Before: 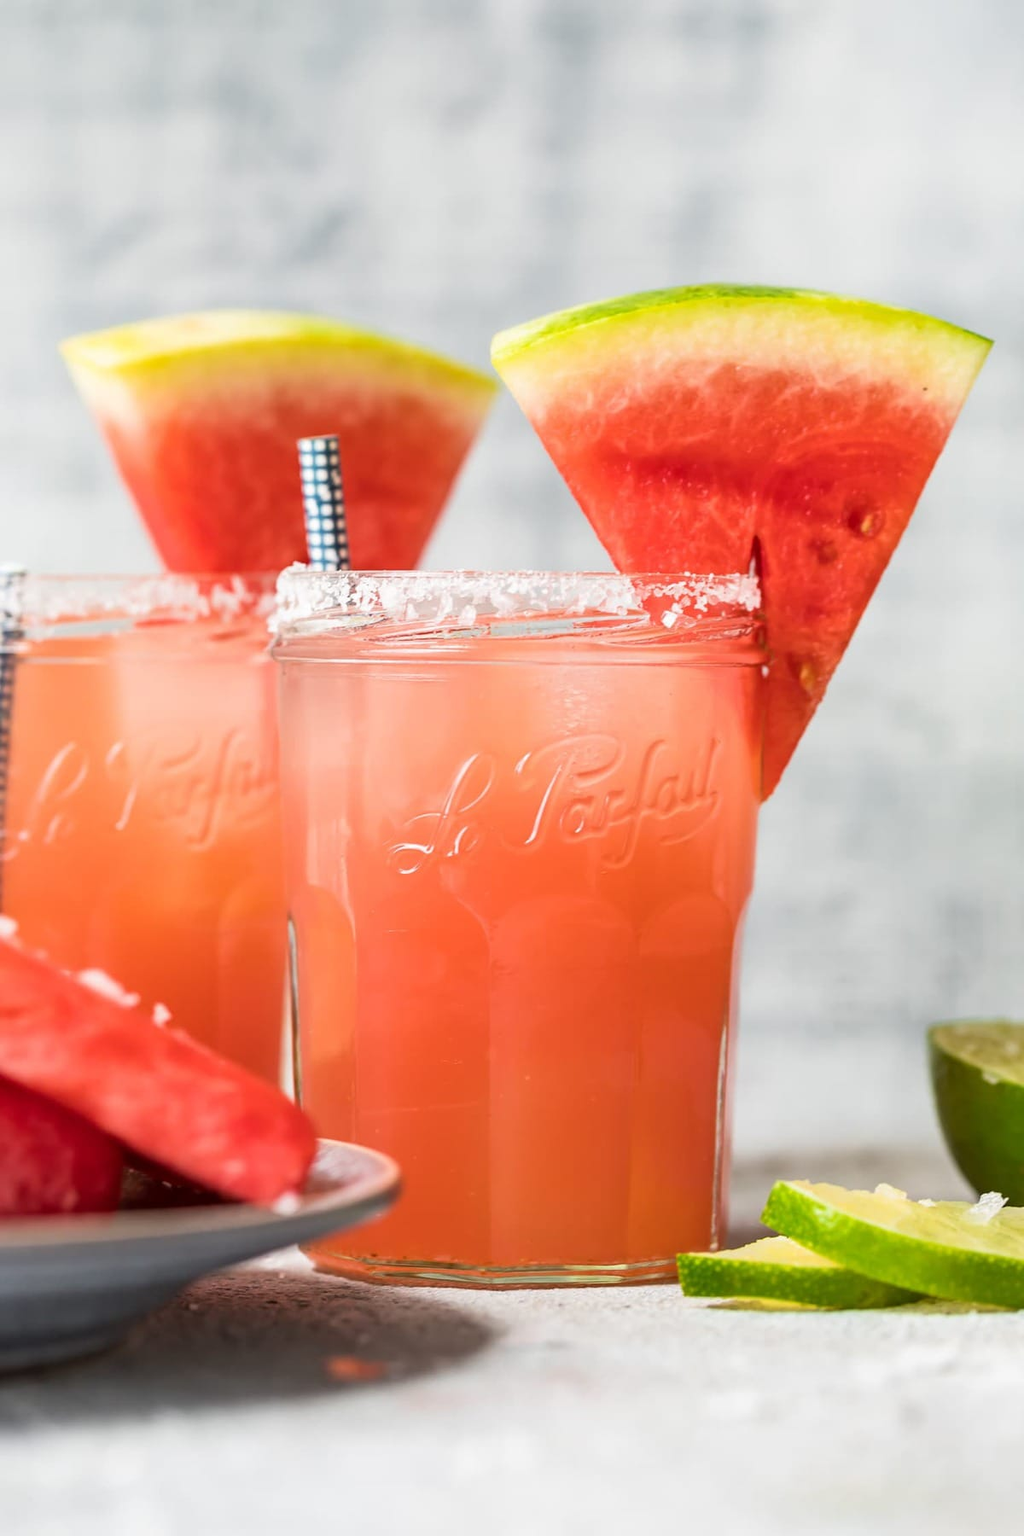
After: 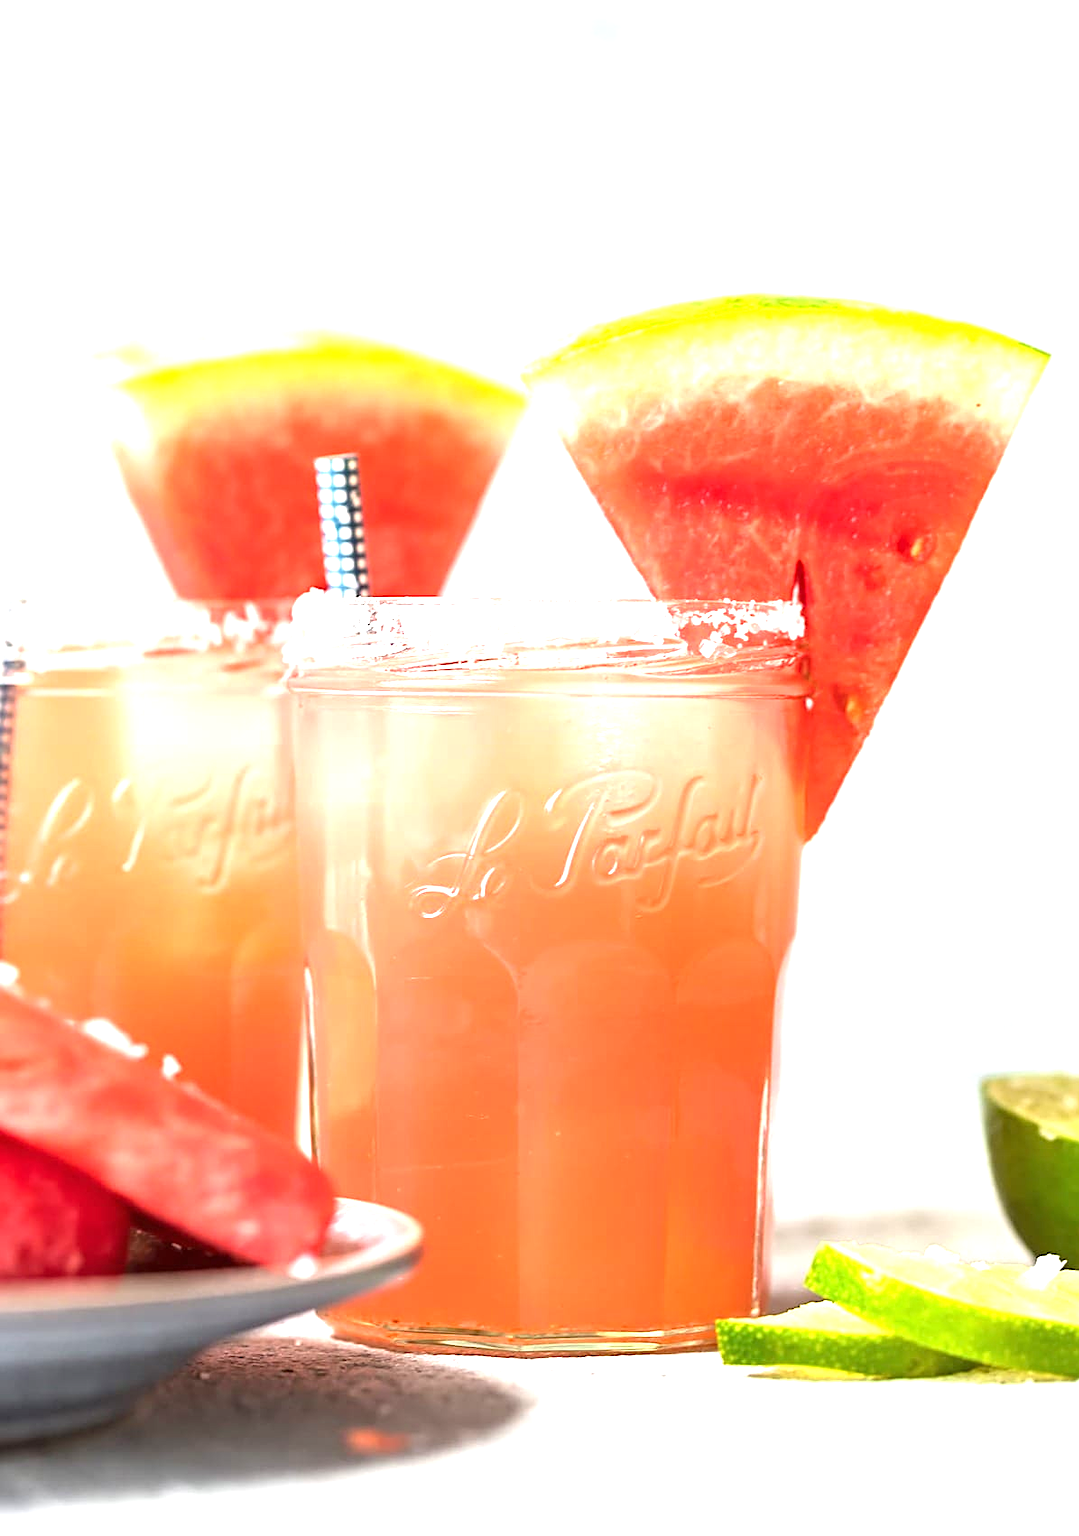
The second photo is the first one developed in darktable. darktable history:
sharpen: on, module defaults
crop: top 0.416%, right 0.26%, bottom 4.998%
exposure: black level correction 0, exposure 1.2 EV, compensate exposure bias true, compensate highlight preservation false
